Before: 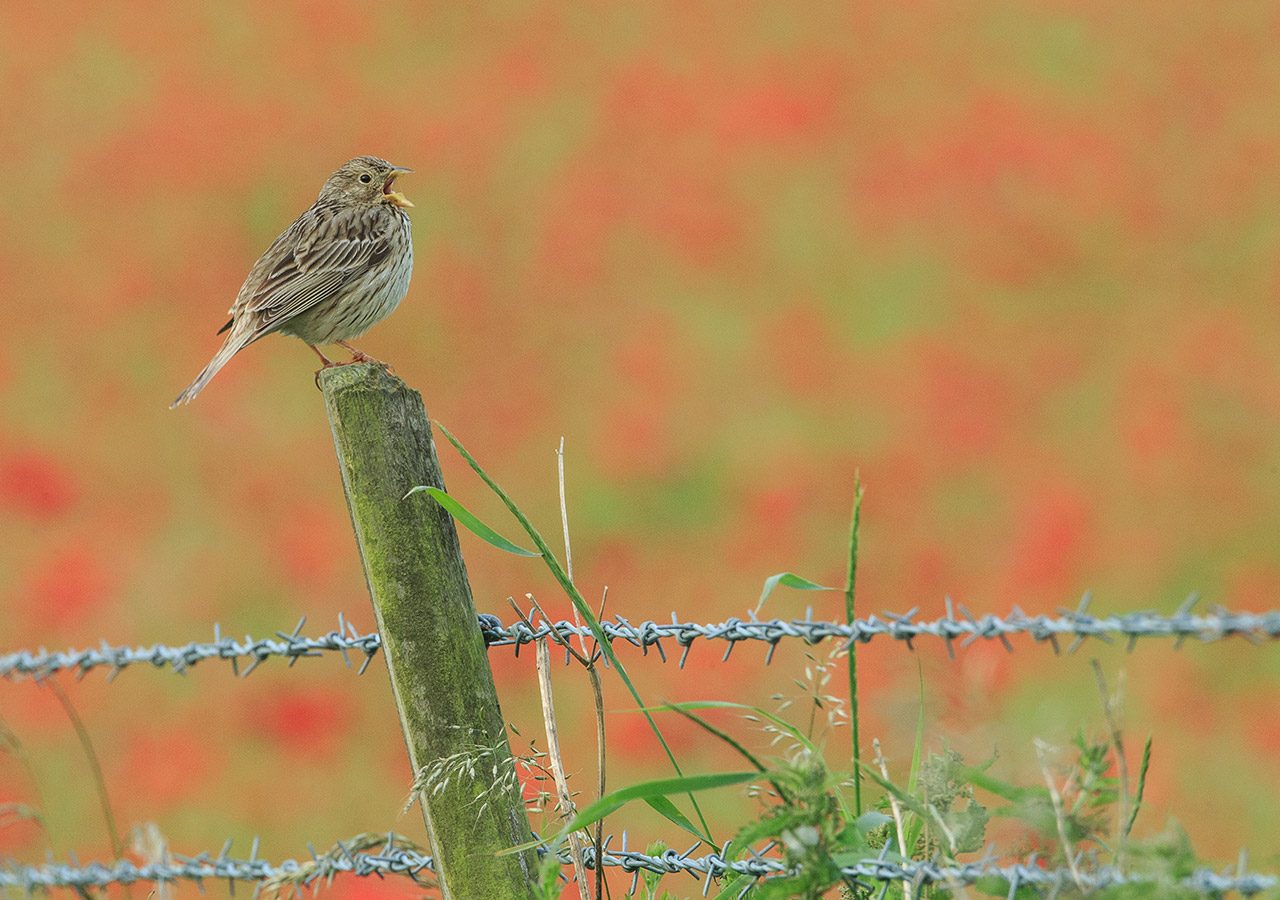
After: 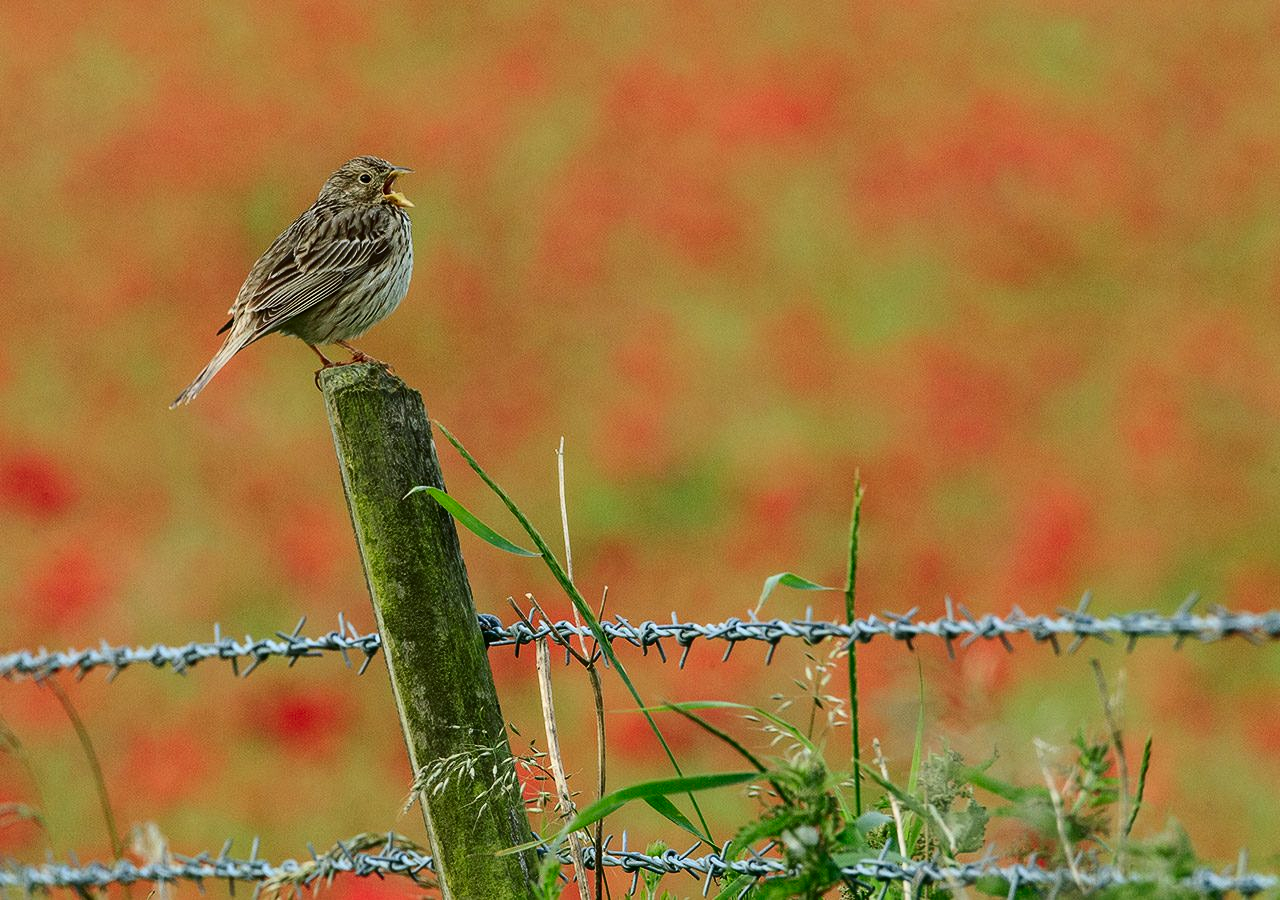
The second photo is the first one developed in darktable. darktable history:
contrast brightness saturation: contrast 0.241, brightness -0.238, saturation 0.147
